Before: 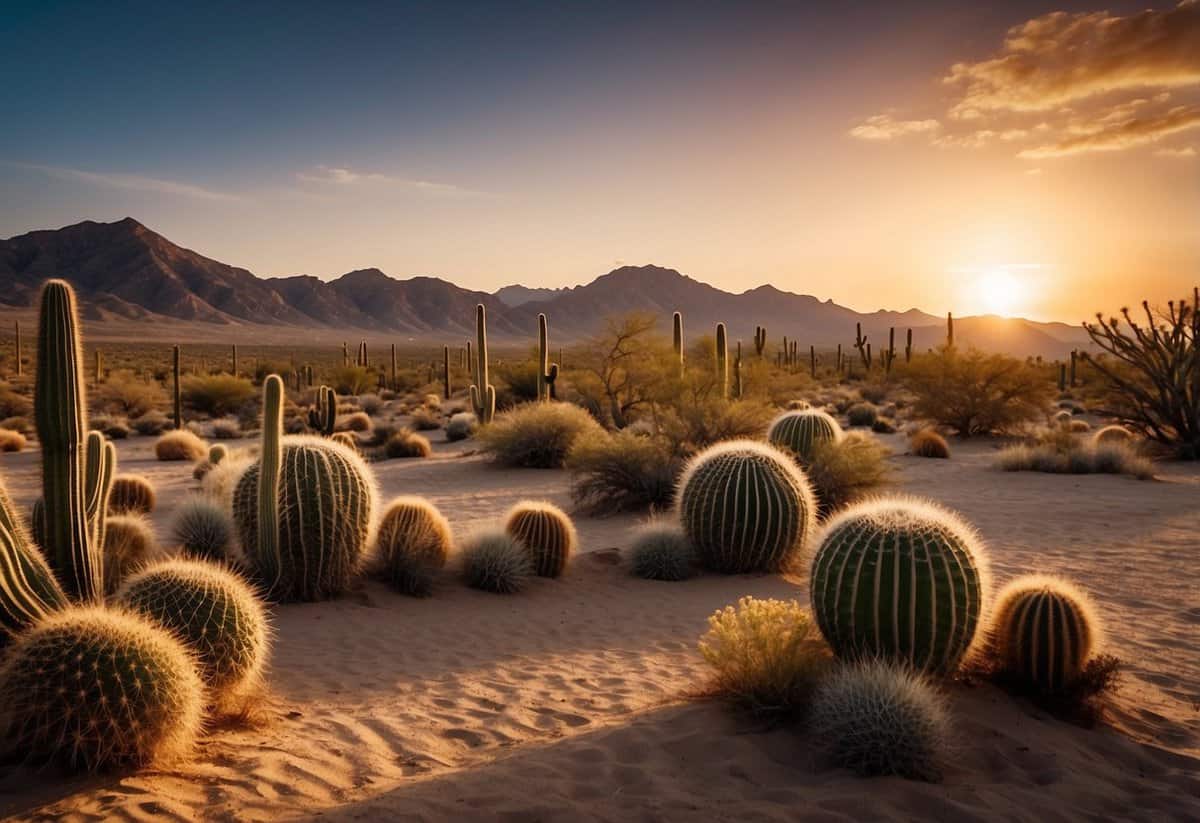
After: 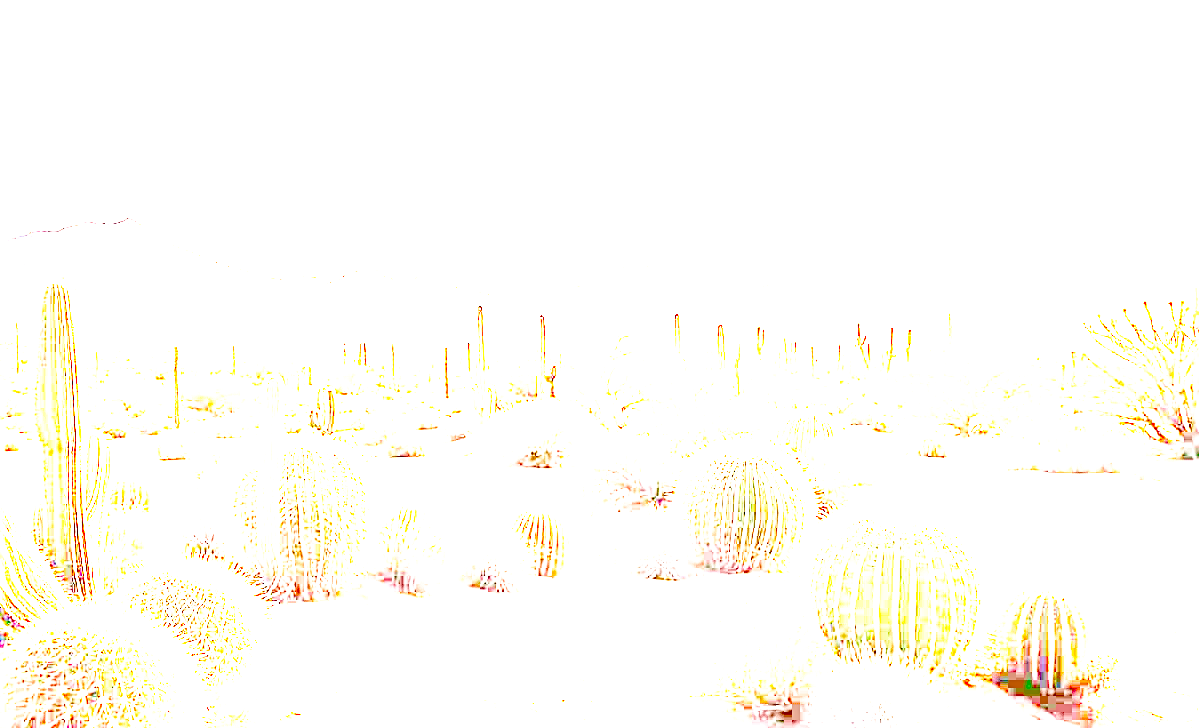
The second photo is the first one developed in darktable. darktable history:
exposure: exposure 7.955 EV, compensate exposure bias true, compensate highlight preservation false
crop and rotate: top 0%, bottom 11.503%
sharpen: on, module defaults
base curve: curves: ch0 [(0, 0) (0.688, 0.865) (1, 1)], preserve colors none
